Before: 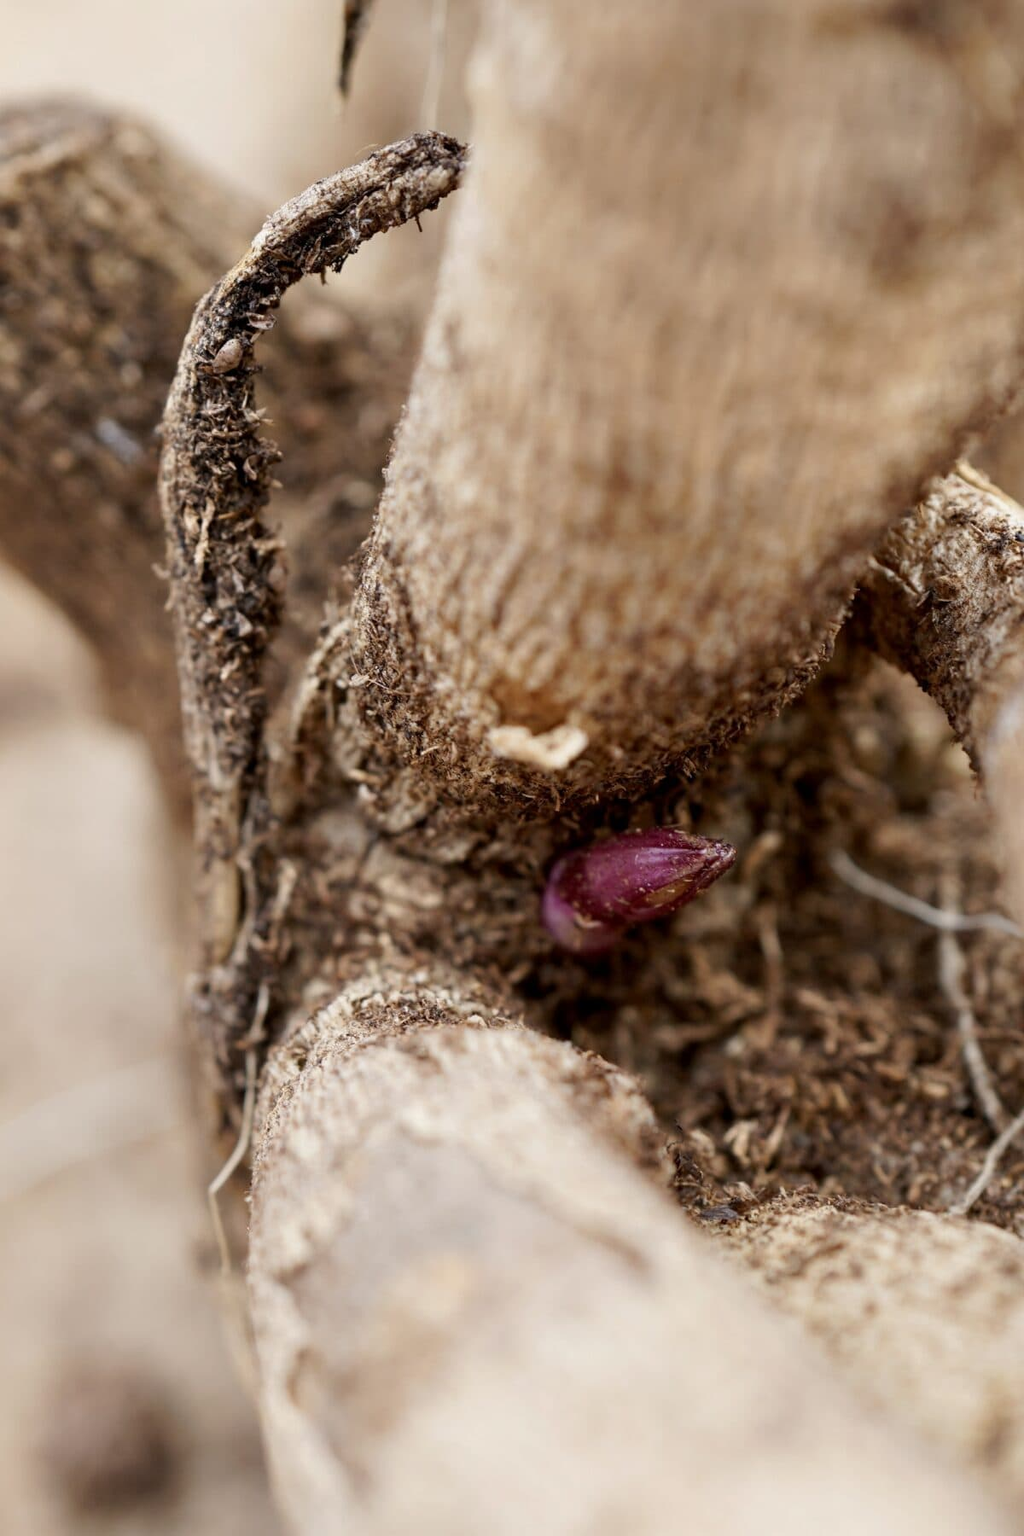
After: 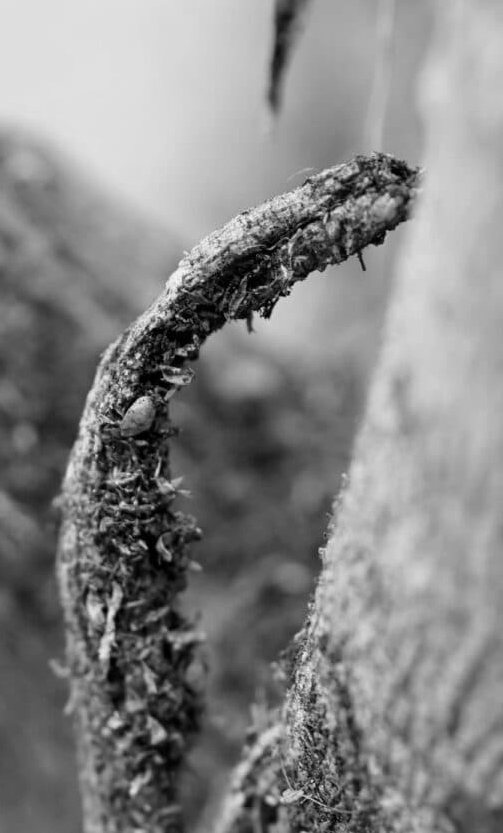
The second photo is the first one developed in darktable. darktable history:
crop and rotate: left 10.817%, top 0.062%, right 47.194%, bottom 53.626%
monochrome: a 0, b 0, size 0.5, highlights 0.57
